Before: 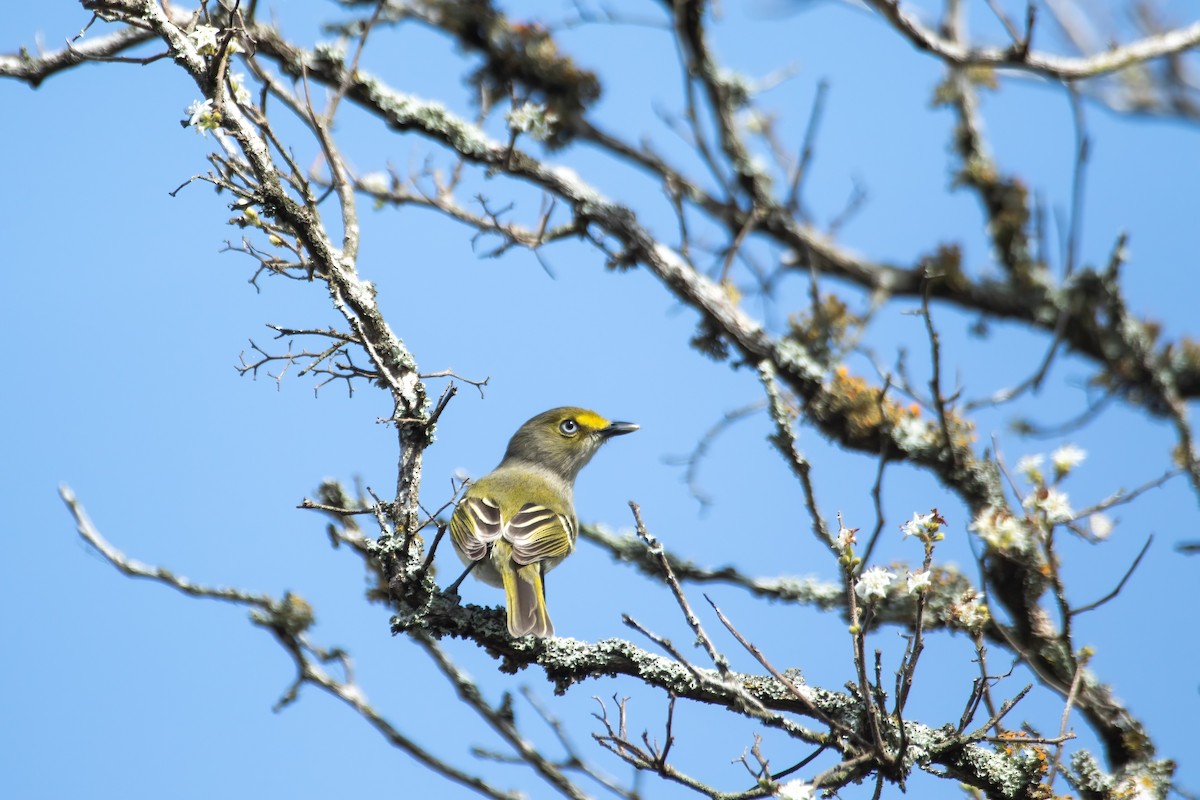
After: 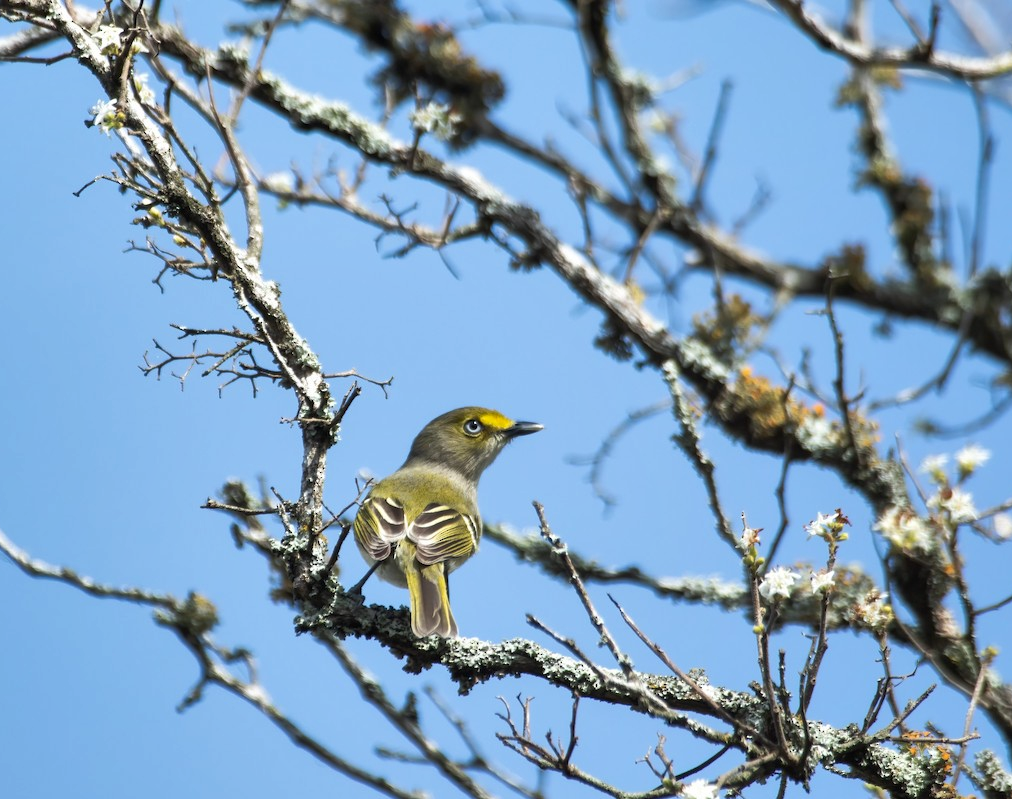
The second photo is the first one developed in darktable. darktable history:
shadows and highlights: low approximation 0.01, soften with gaussian
crop: left 8.074%, right 7.522%
exposure: black level correction 0.001, compensate highlight preservation false
